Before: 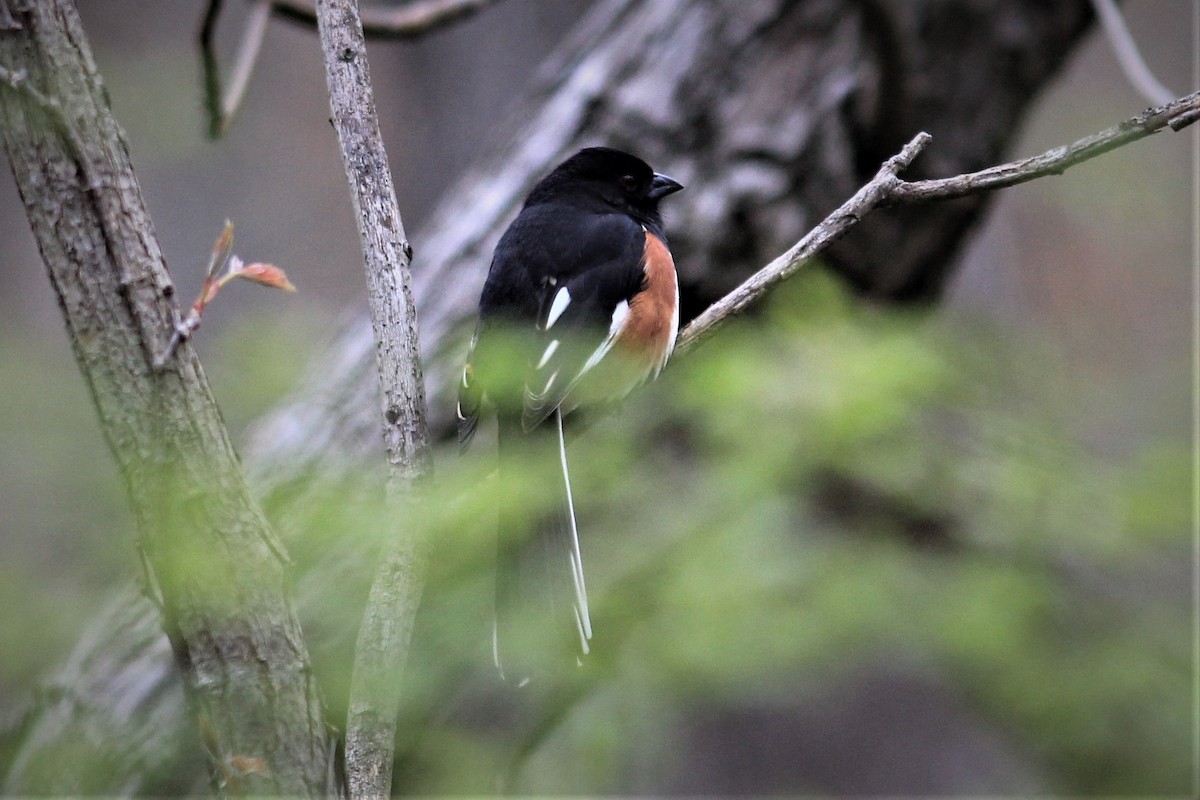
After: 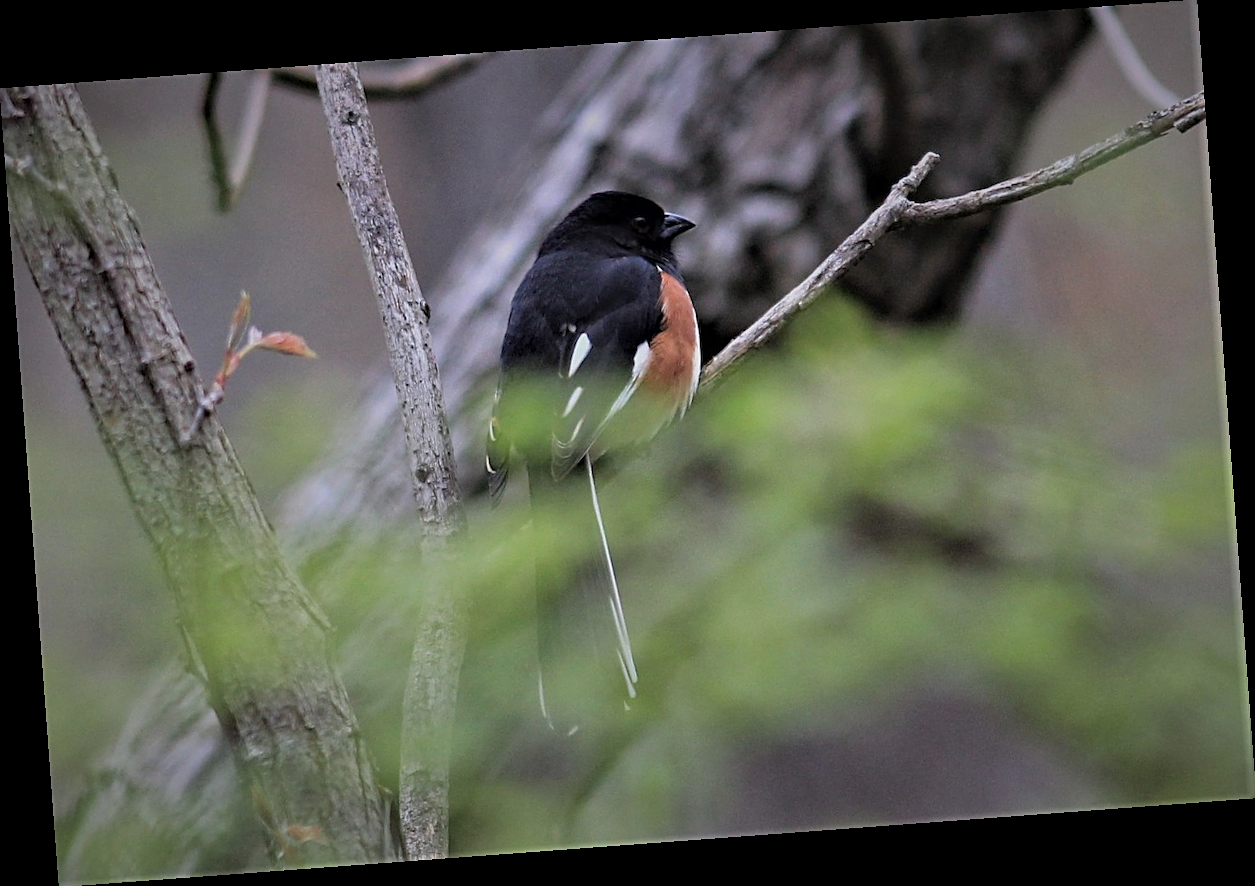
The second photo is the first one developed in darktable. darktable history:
exposure: compensate exposure bias true, compensate highlight preservation false
rotate and perspective: rotation -4.25°, automatic cropping off
tone equalizer: -8 EV 0.25 EV, -7 EV 0.417 EV, -6 EV 0.417 EV, -5 EV 0.25 EV, -3 EV -0.25 EV, -2 EV -0.417 EV, -1 EV -0.417 EV, +0 EV -0.25 EV, edges refinement/feathering 500, mask exposure compensation -1.57 EV, preserve details guided filter
sharpen: on, module defaults
